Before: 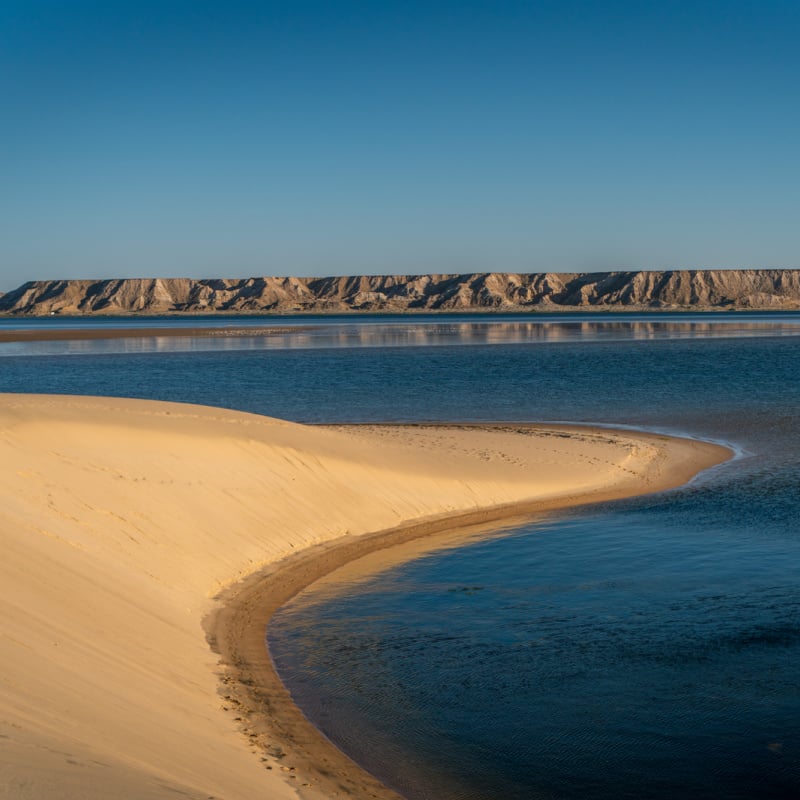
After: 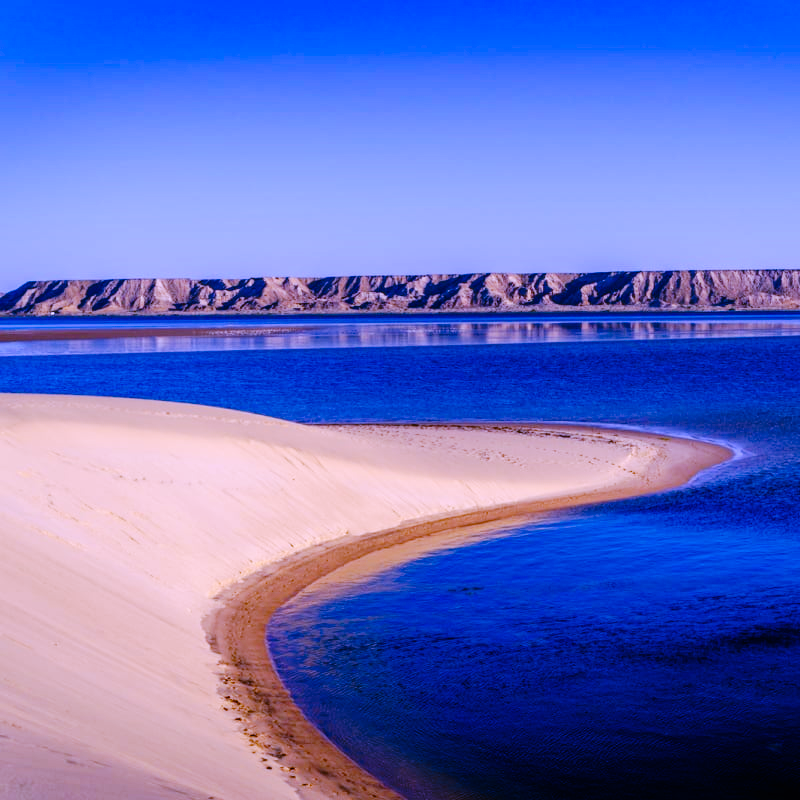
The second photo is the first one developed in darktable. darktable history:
color balance rgb: perceptual saturation grading › global saturation 20%, perceptual saturation grading › highlights -25%, perceptual saturation grading › shadows 50%
white balance: red 0.98, blue 1.61
tone curve: curves: ch0 [(0, 0) (0.003, 0.003) (0.011, 0.005) (0.025, 0.008) (0.044, 0.012) (0.069, 0.02) (0.1, 0.031) (0.136, 0.047) (0.177, 0.088) (0.224, 0.141) (0.277, 0.222) (0.335, 0.32) (0.399, 0.422) (0.468, 0.523) (0.543, 0.623) (0.623, 0.716) (0.709, 0.796) (0.801, 0.878) (0.898, 0.957) (1, 1)], preserve colors none
